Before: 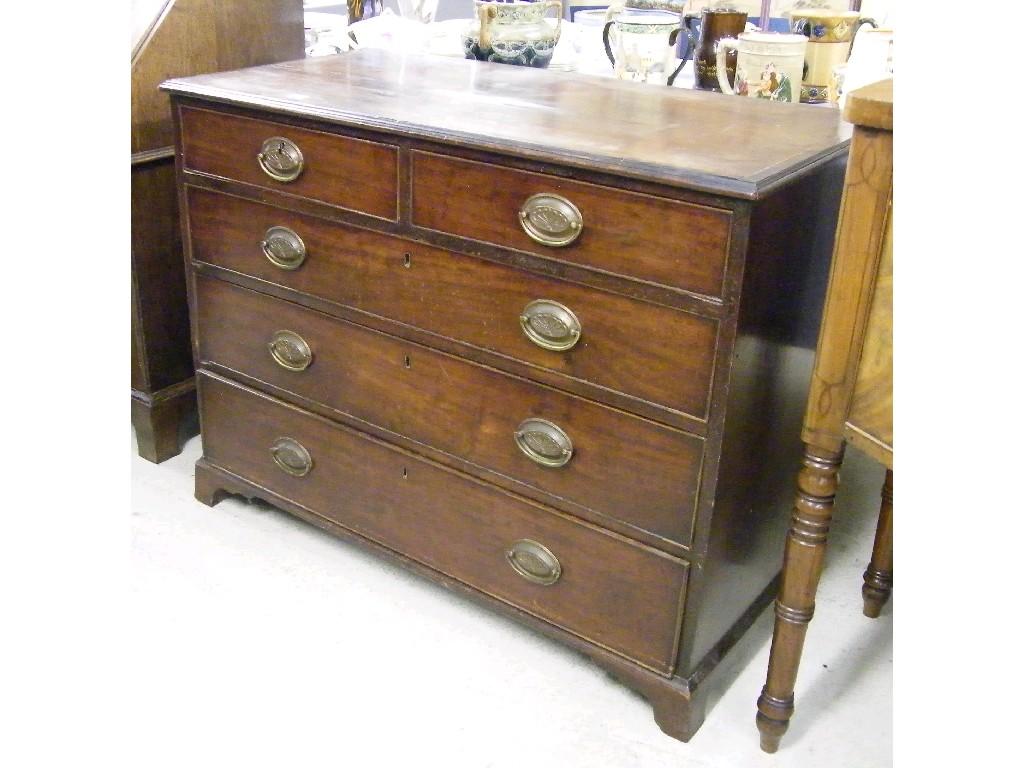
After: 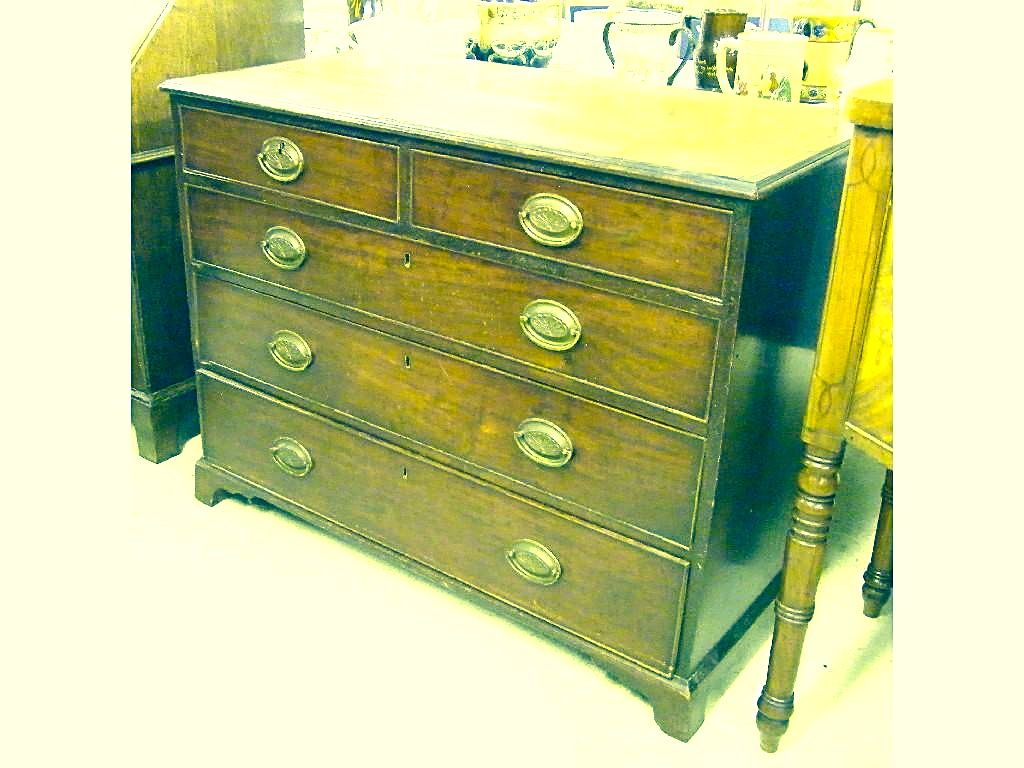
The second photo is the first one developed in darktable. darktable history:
sharpen: on, module defaults
color correction: highlights a* -15.58, highlights b* 40, shadows a* -40, shadows b* -26.18
exposure: exposure 1.2 EV, compensate highlight preservation false
